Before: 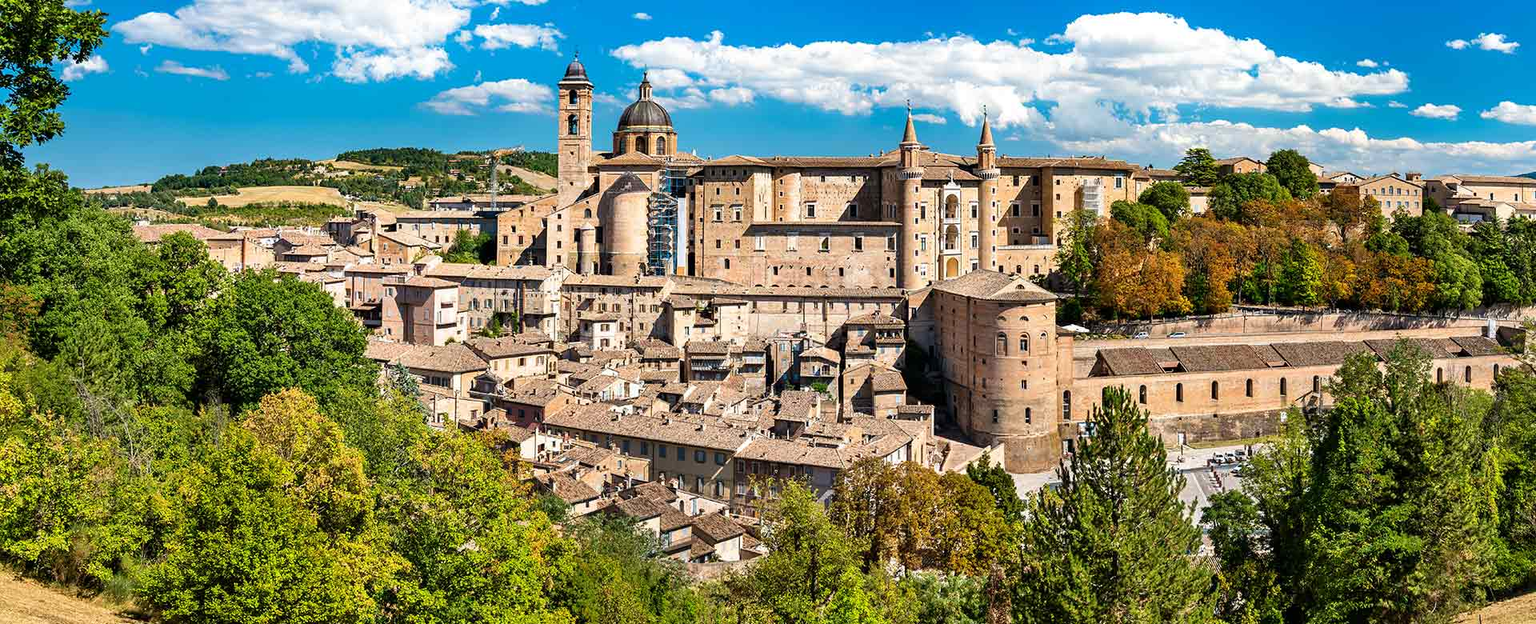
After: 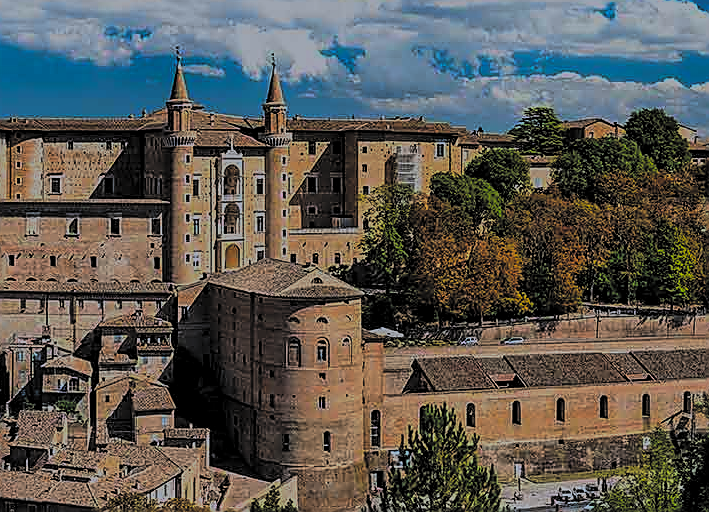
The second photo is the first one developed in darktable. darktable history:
rgb curve: curves: ch0 [(0, 0.186) (0.314, 0.284) (0.775, 0.708) (1, 1)], compensate middle gray true, preserve colors none
crop and rotate: left 49.936%, top 10.094%, right 13.136%, bottom 24.256%
local contrast: on, module defaults
sharpen: radius 1.4, amount 1.25, threshold 0.7
white balance: red 0.976, blue 1.04
global tonemap: drago (0.7, 100)
exposure: exposure -0.072 EV, compensate highlight preservation false
levels: mode automatic, black 0.023%, white 99.97%, levels [0.062, 0.494, 0.925]
